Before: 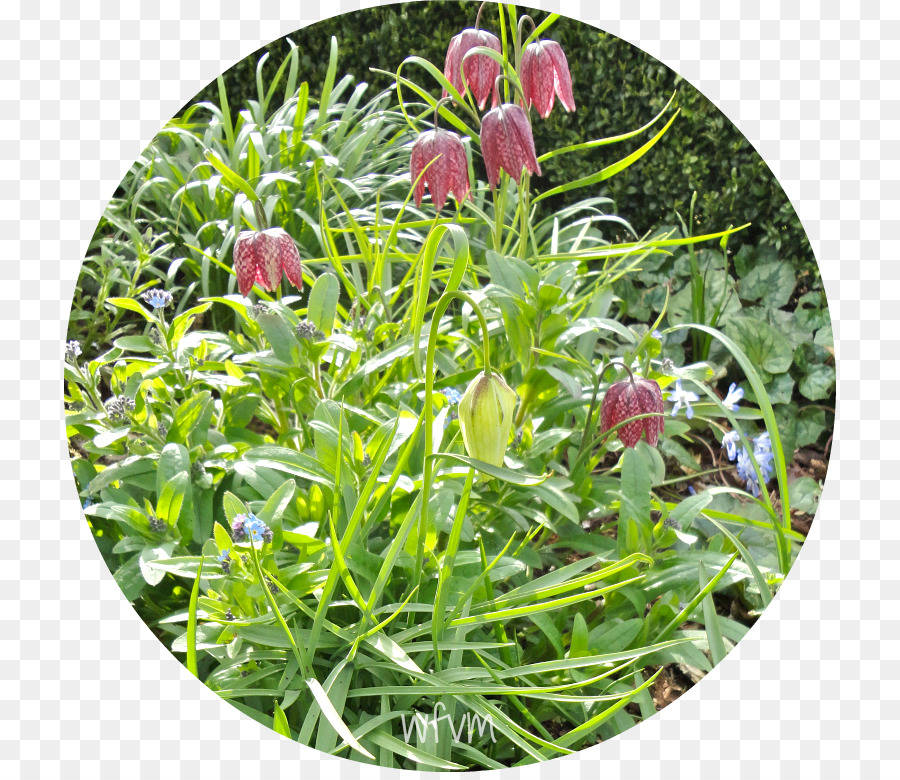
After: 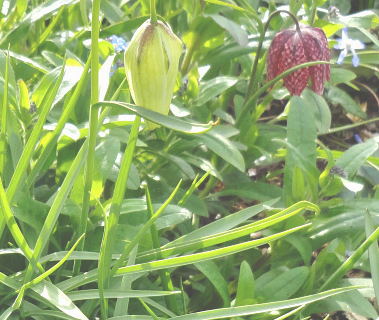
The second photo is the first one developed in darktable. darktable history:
tone equalizer: on, module defaults
crop: left 37.221%, top 45.169%, right 20.63%, bottom 13.777%
exposure: black level correction -0.062, exposure -0.05 EV, compensate highlight preservation false
